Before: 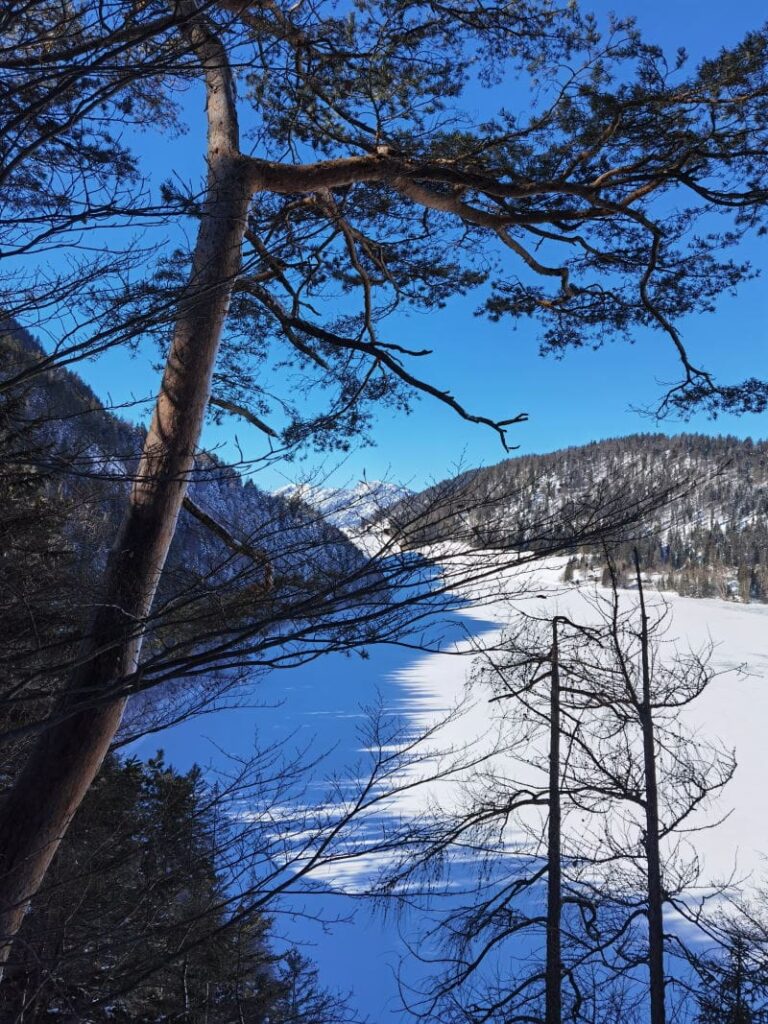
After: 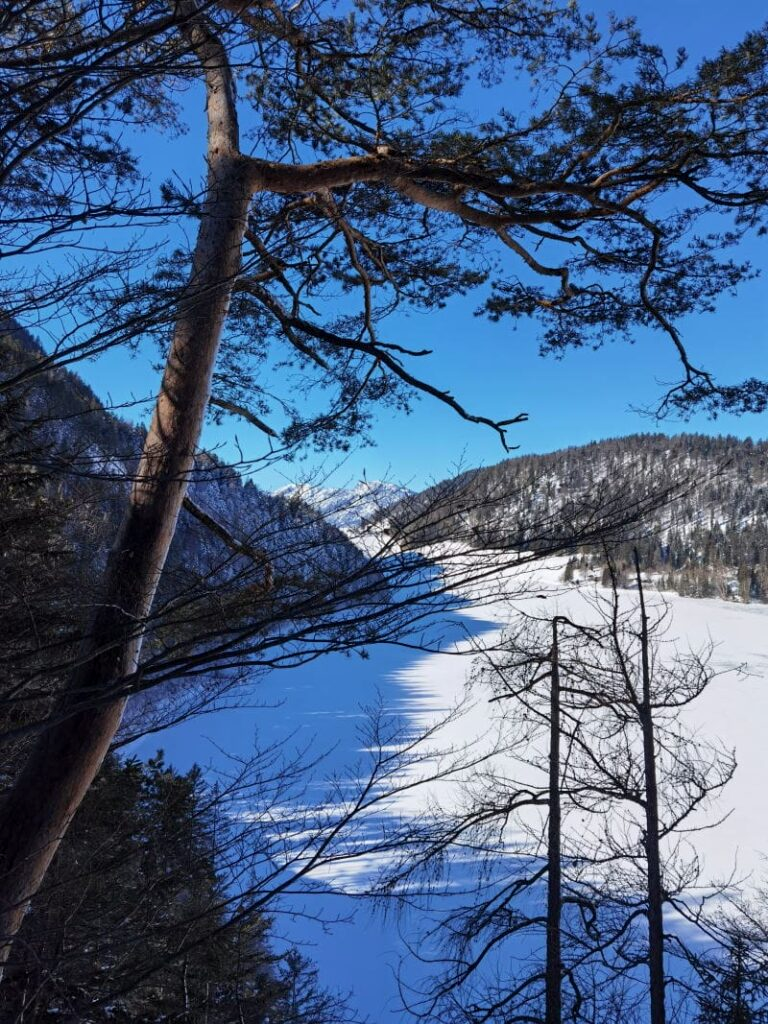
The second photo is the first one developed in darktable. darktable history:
color balance: mode lift, gamma, gain (sRGB), lift [0.97, 1, 1, 1], gamma [1.03, 1, 1, 1]
color calibration: illuminant same as pipeline (D50), adaptation none (bypass), gamut compression 1.72
